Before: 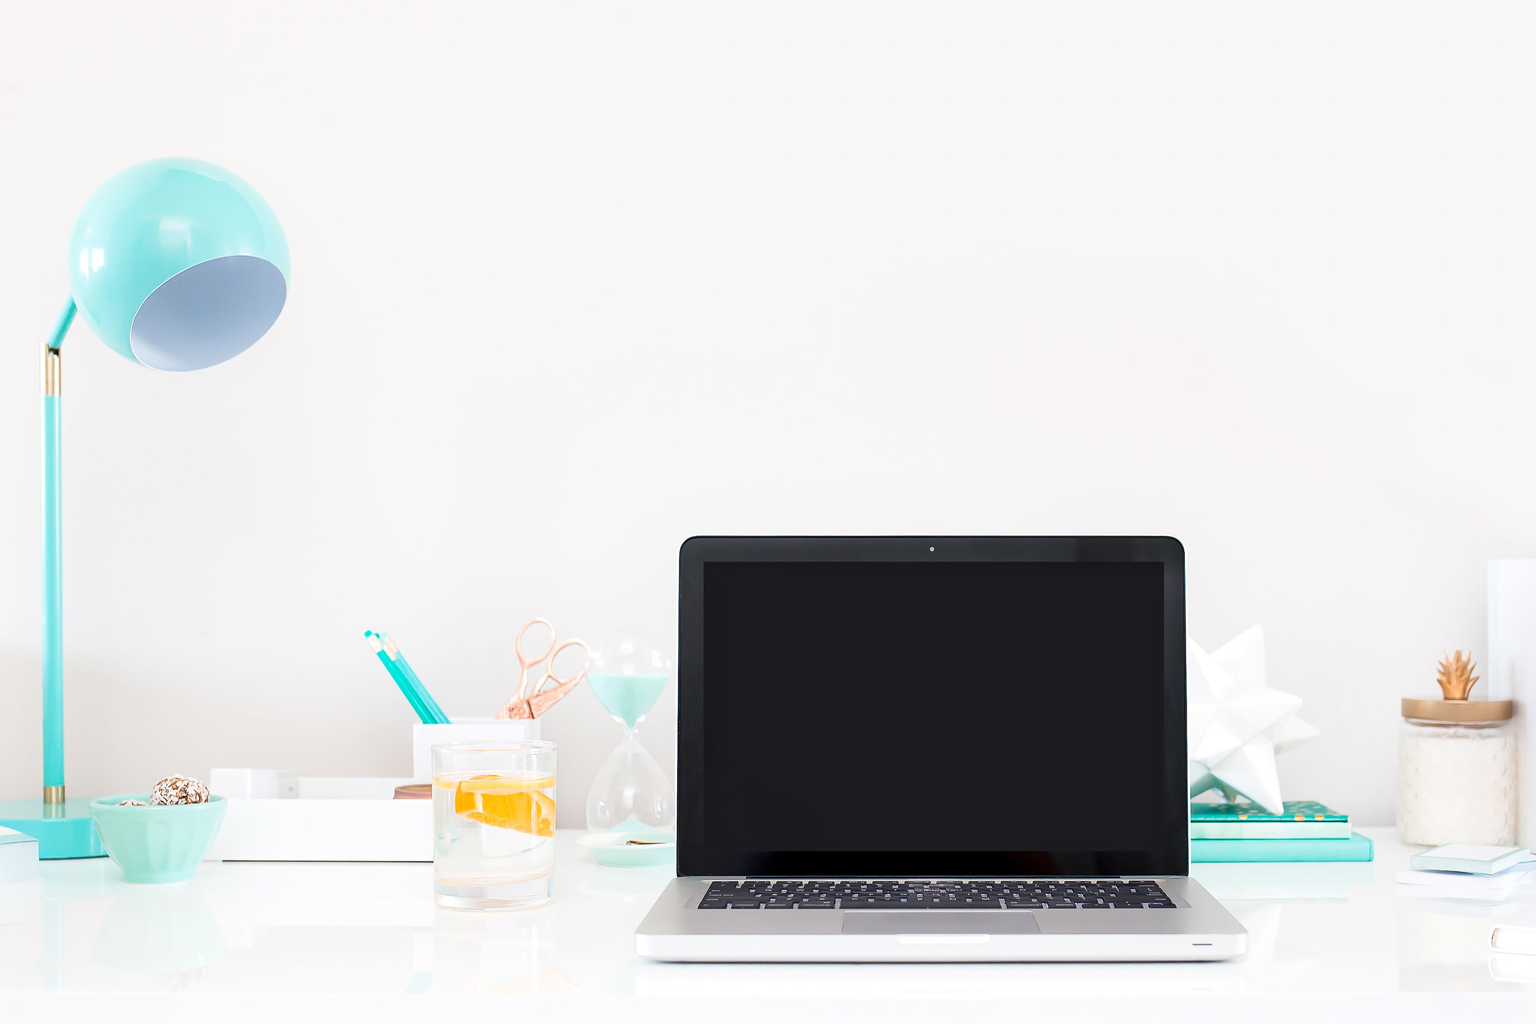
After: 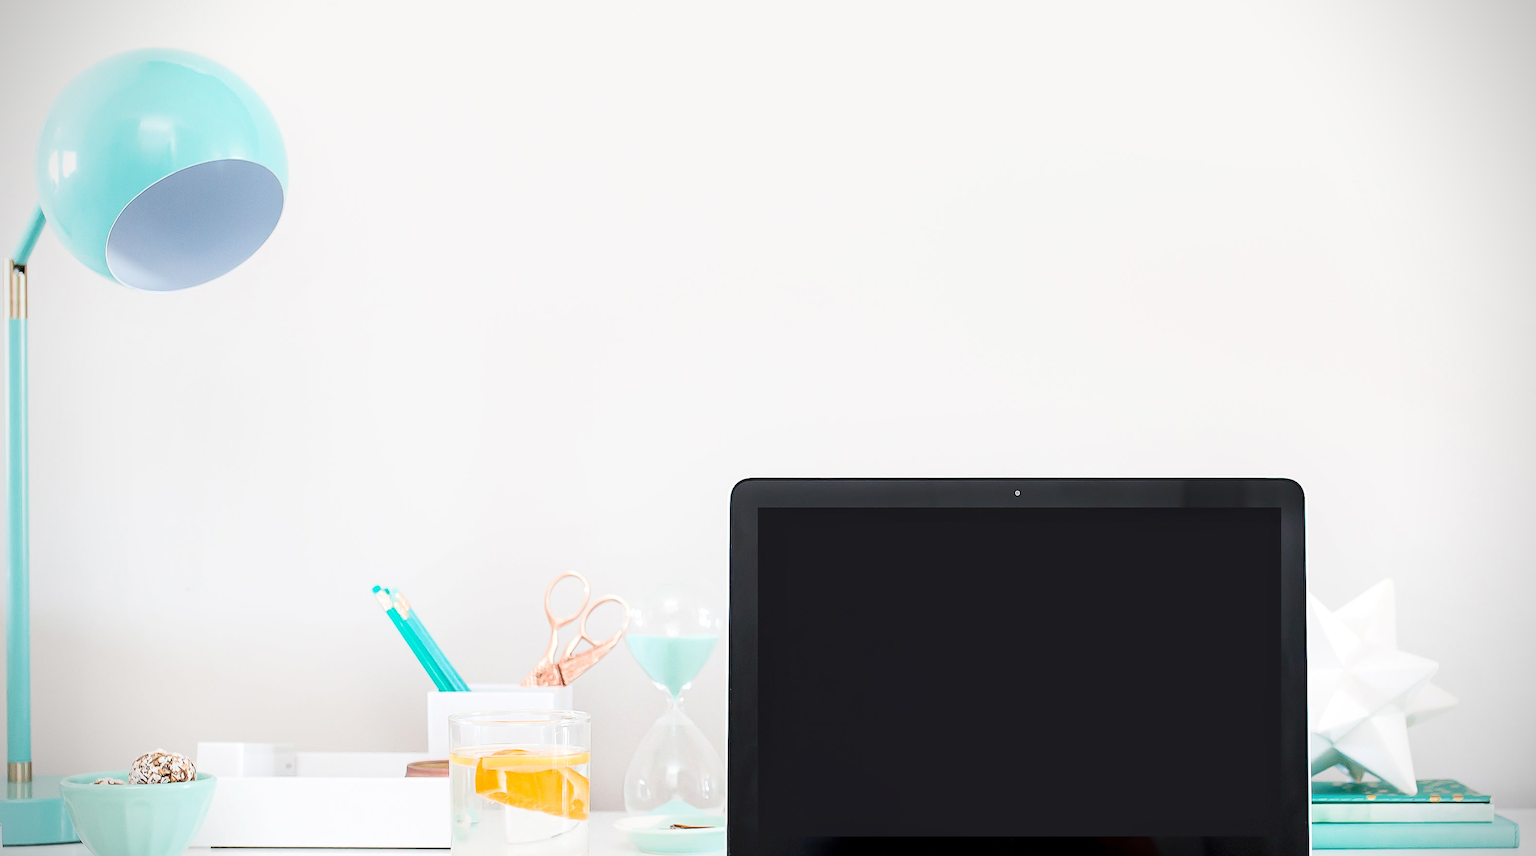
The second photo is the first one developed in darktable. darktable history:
vignetting: dithering 8-bit output, unbound false
crop and rotate: left 2.425%, top 11.305%, right 9.6%, bottom 15.08%
